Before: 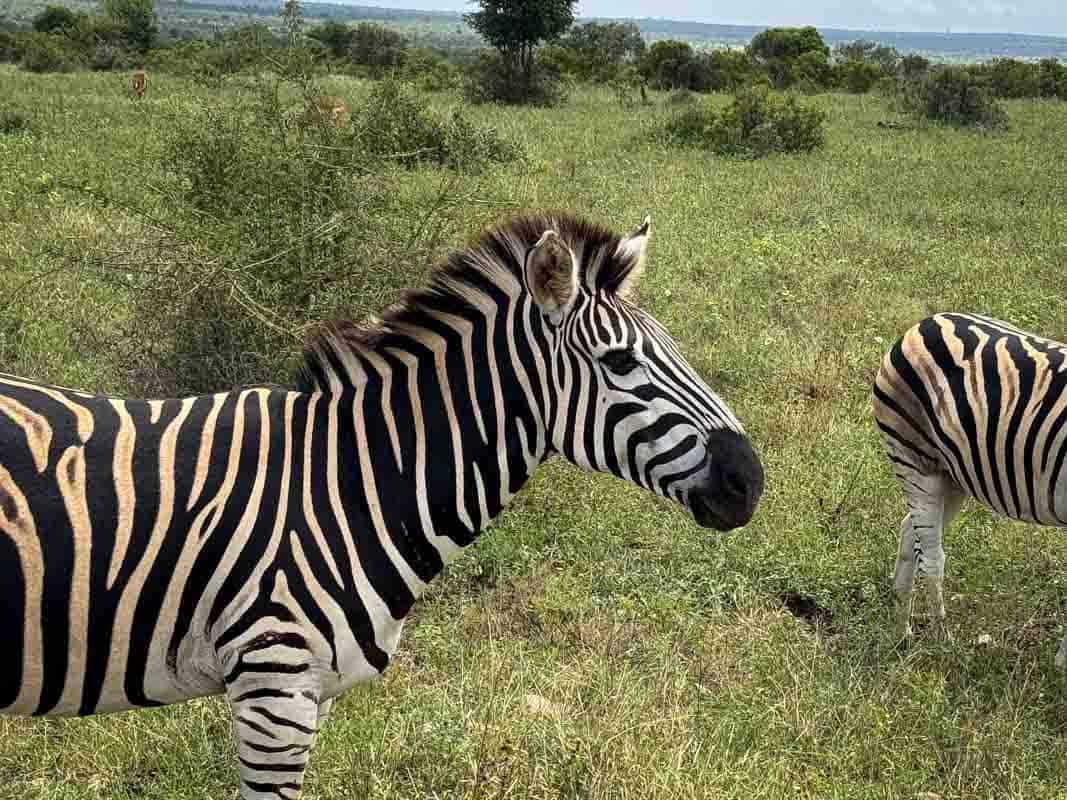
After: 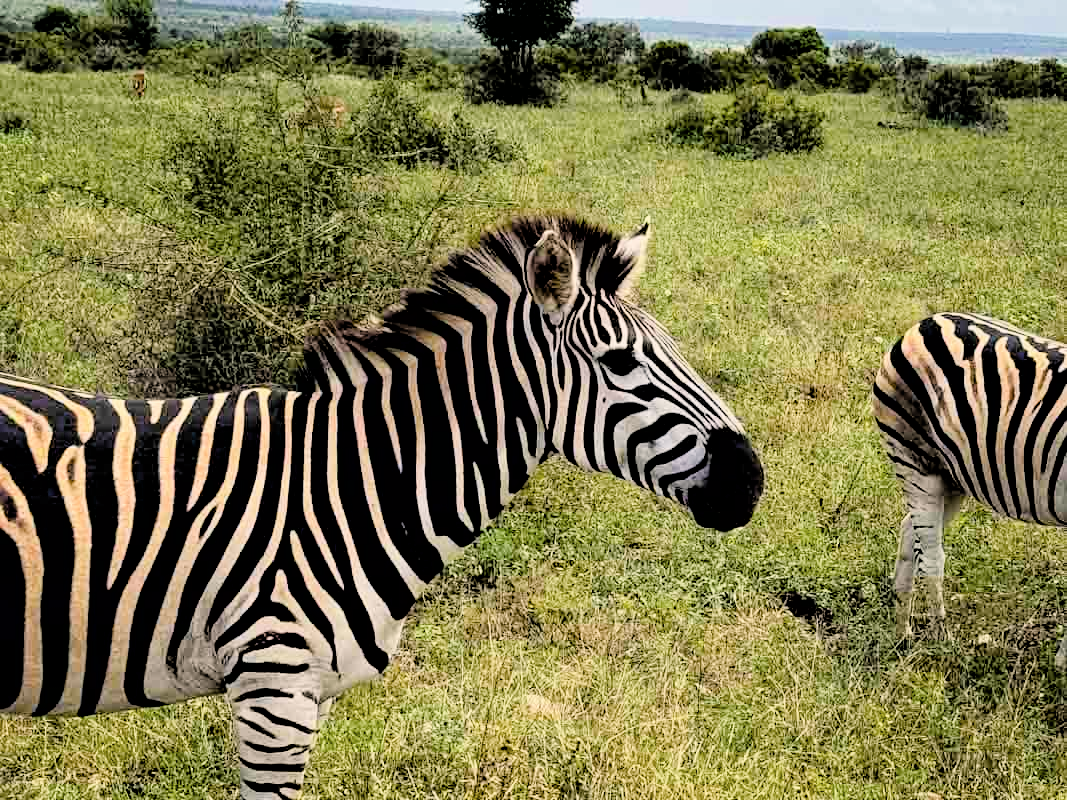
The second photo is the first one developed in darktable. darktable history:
contrast brightness saturation: saturation -0.053
color balance rgb: highlights gain › chroma 1.418%, highlights gain › hue 50.34°, perceptual saturation grading › global saturation 20%, perceptual saturation grading › highlights -24.718%, perceptual saturation grading › shadows 24.376%, perceptual brilliance grading › global brilliance 11.693%, global vibrance 20%
shadows and highlights: shadows -11.79, white point adjustment 3.97, highlights 27.28
filmic rgb: black relative exposure -2.7 EV, white relative exposure 4.56 EV, hardness 1.72, contrast 1.255, color science v6 (2022)
